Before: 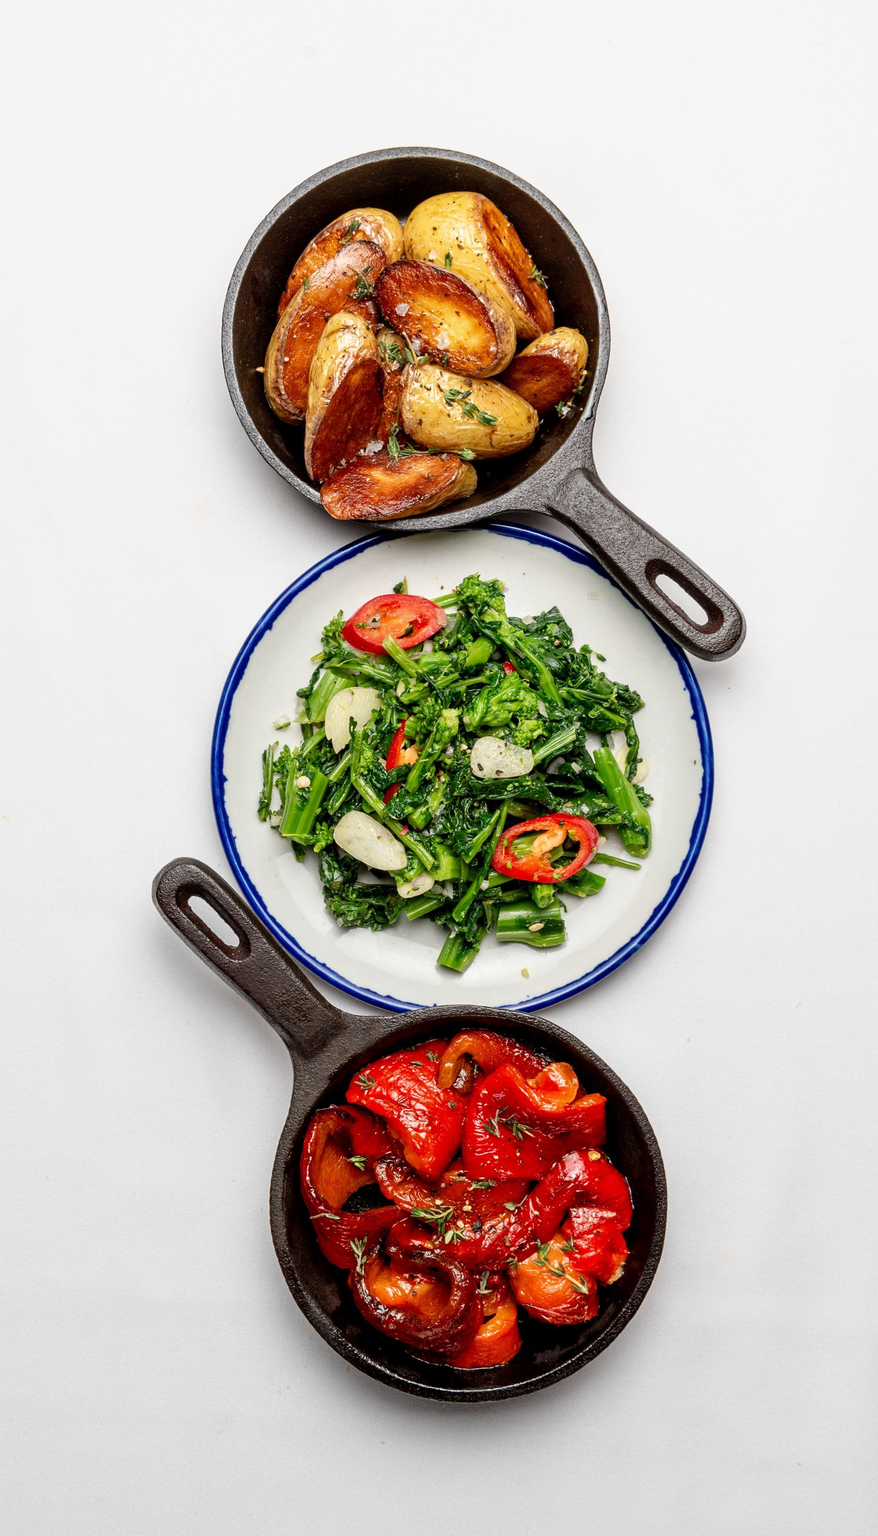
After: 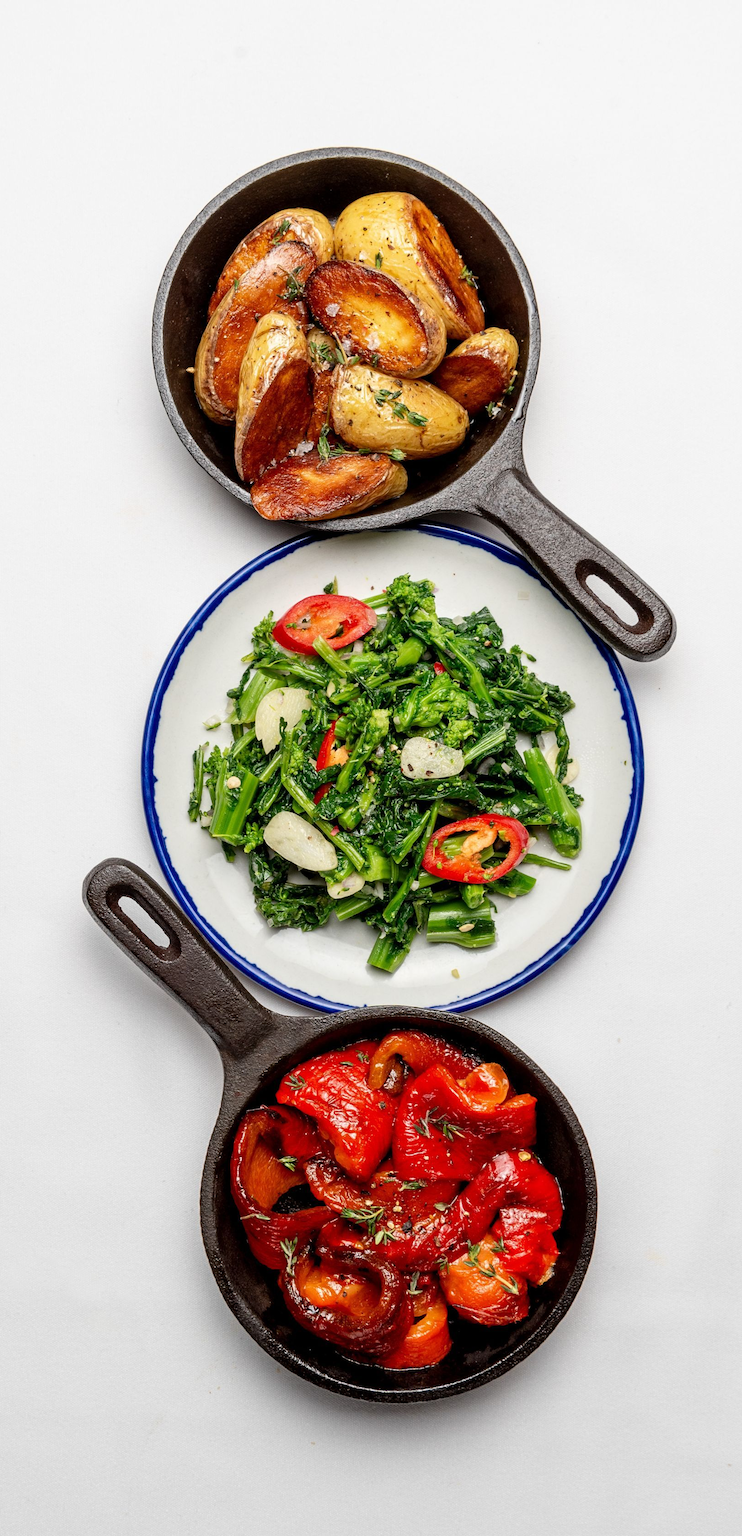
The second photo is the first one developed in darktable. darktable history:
crop: left 8.006%, right 7.362%
